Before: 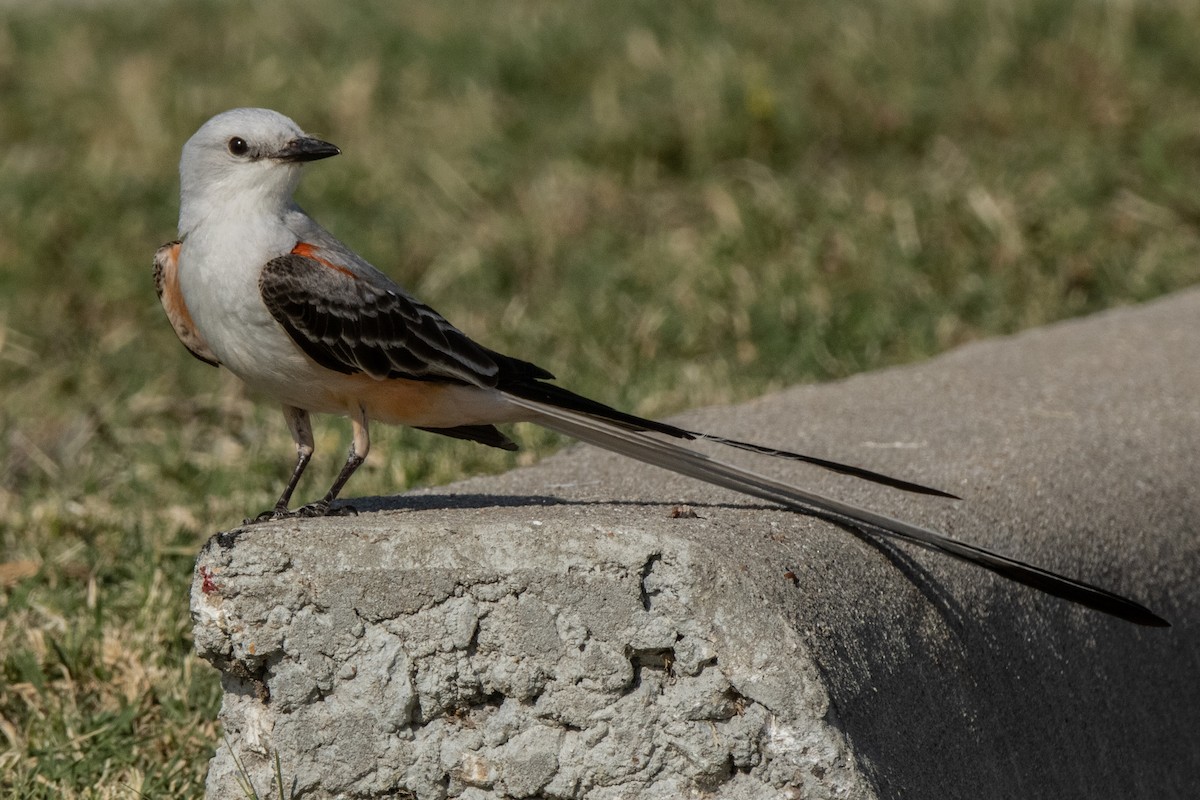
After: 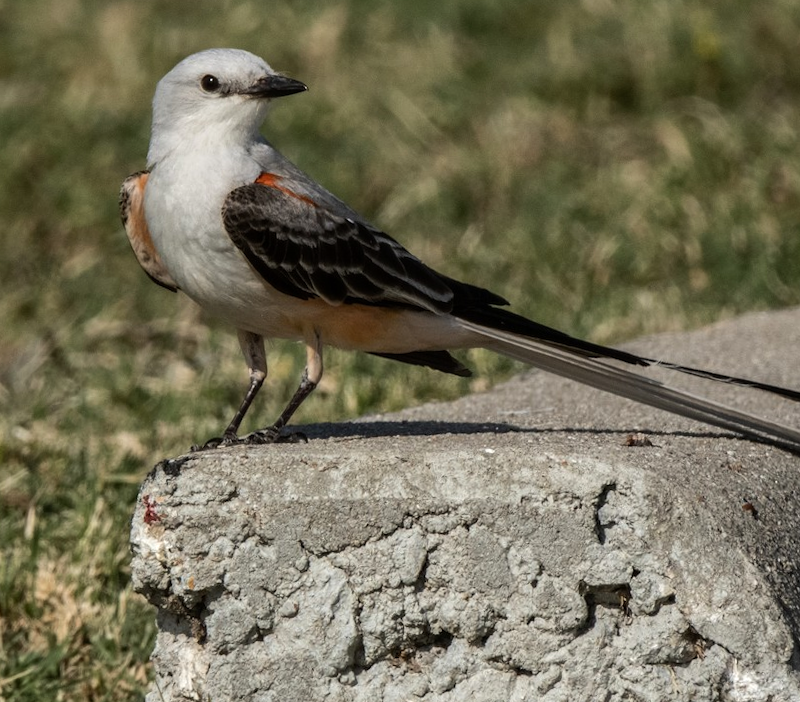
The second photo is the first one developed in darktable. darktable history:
rotate and perspective: rotation 0.215°, lens shift (vertical) -0.139, crop left 0.069, crop right 0.939, crop top 0.002, crop bottom 0.996
crop: top 5.803%, right 27.864%, bottom 5.804%
tone equalizer: -8 EV -0.417 EV, -7 EV -0.389 EV, -6 EV -0.333 EV, -5 EV -0.222 EV, -3 EV 0.222 EV, -2 EV 0.333 EV, -1 EV 0.389 EV, +0 EV 0.417 EV, edges refinement/feathering 500, mask exposure compensation -1.57 EV, preserve details no
